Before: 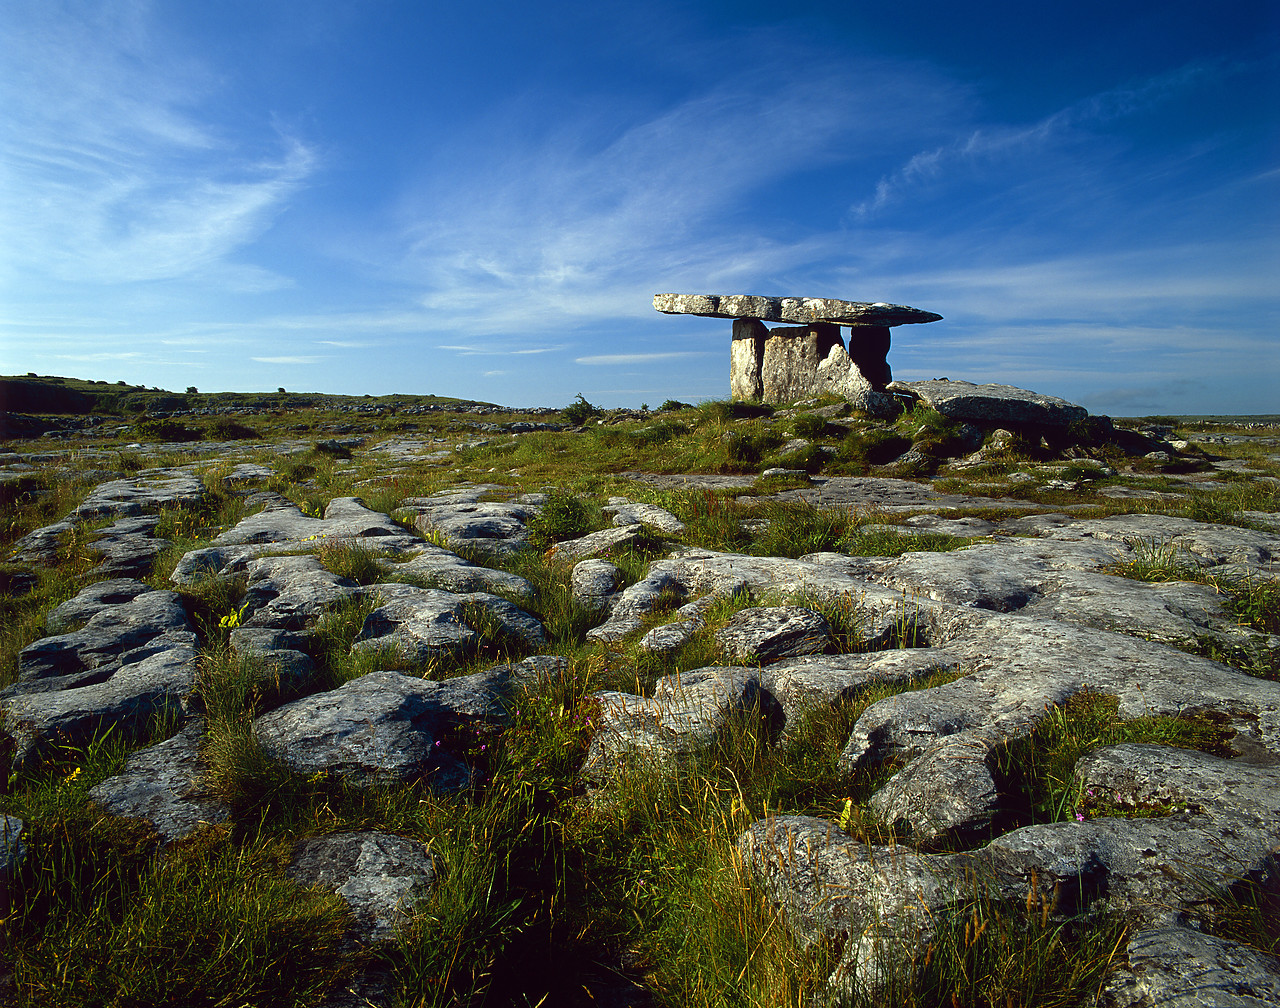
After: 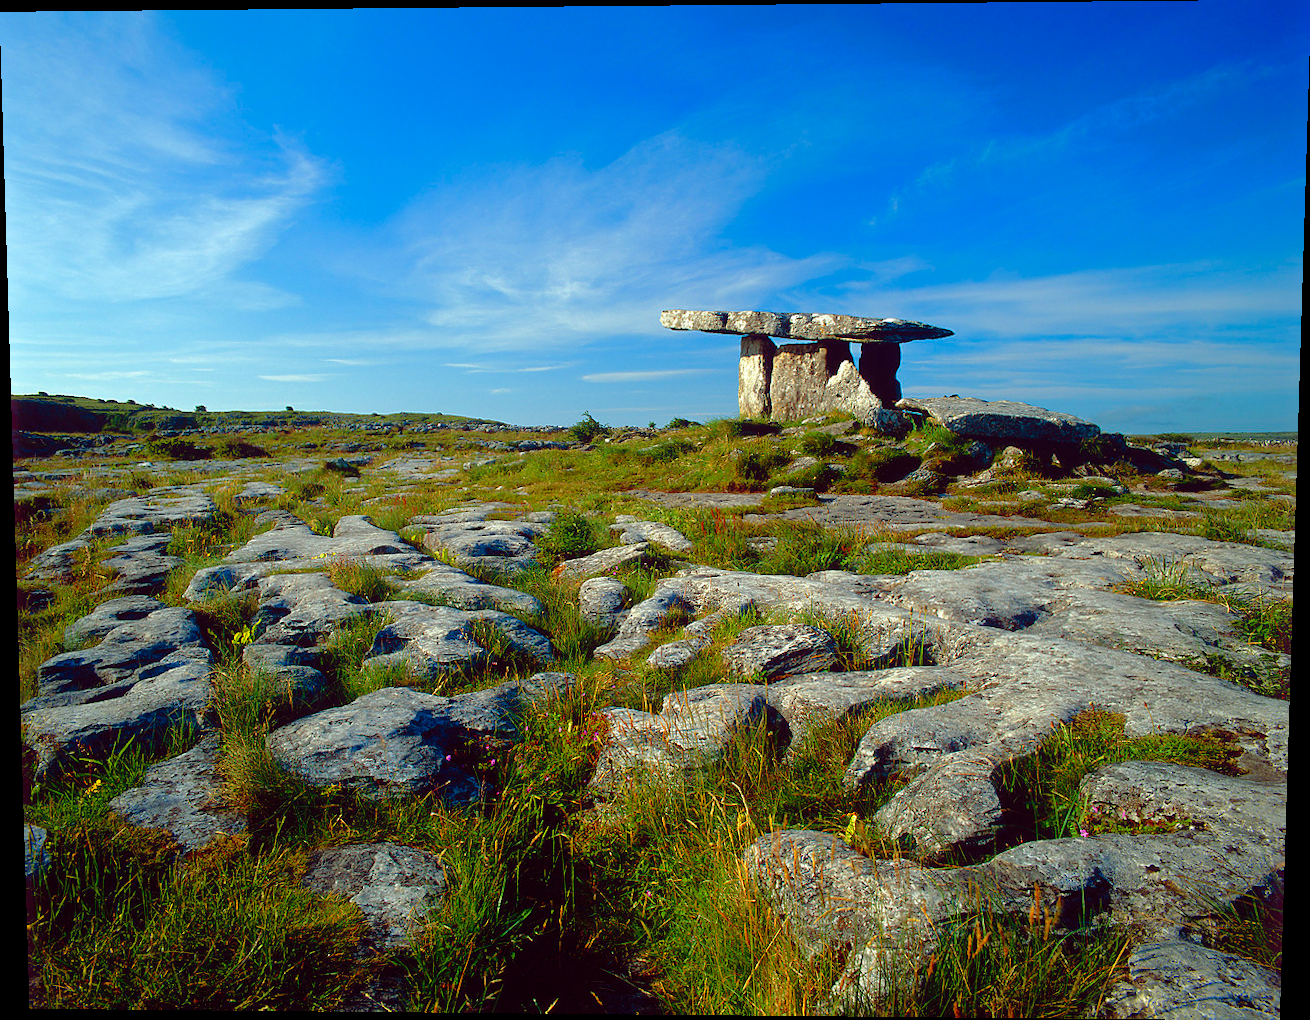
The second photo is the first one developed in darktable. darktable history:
tone curve: curves: ch0 [(0, 0) (0.004, 0.008) (0.077, 0.156) (0.169, 0.29) (0.774, 0.774) (1, 1)], color space Lab, linked channels, preserve colors none
rotate and perspective: lens shift (vertical) 0.048, lens shift (horizontal) -0.024, automatic cropping off
